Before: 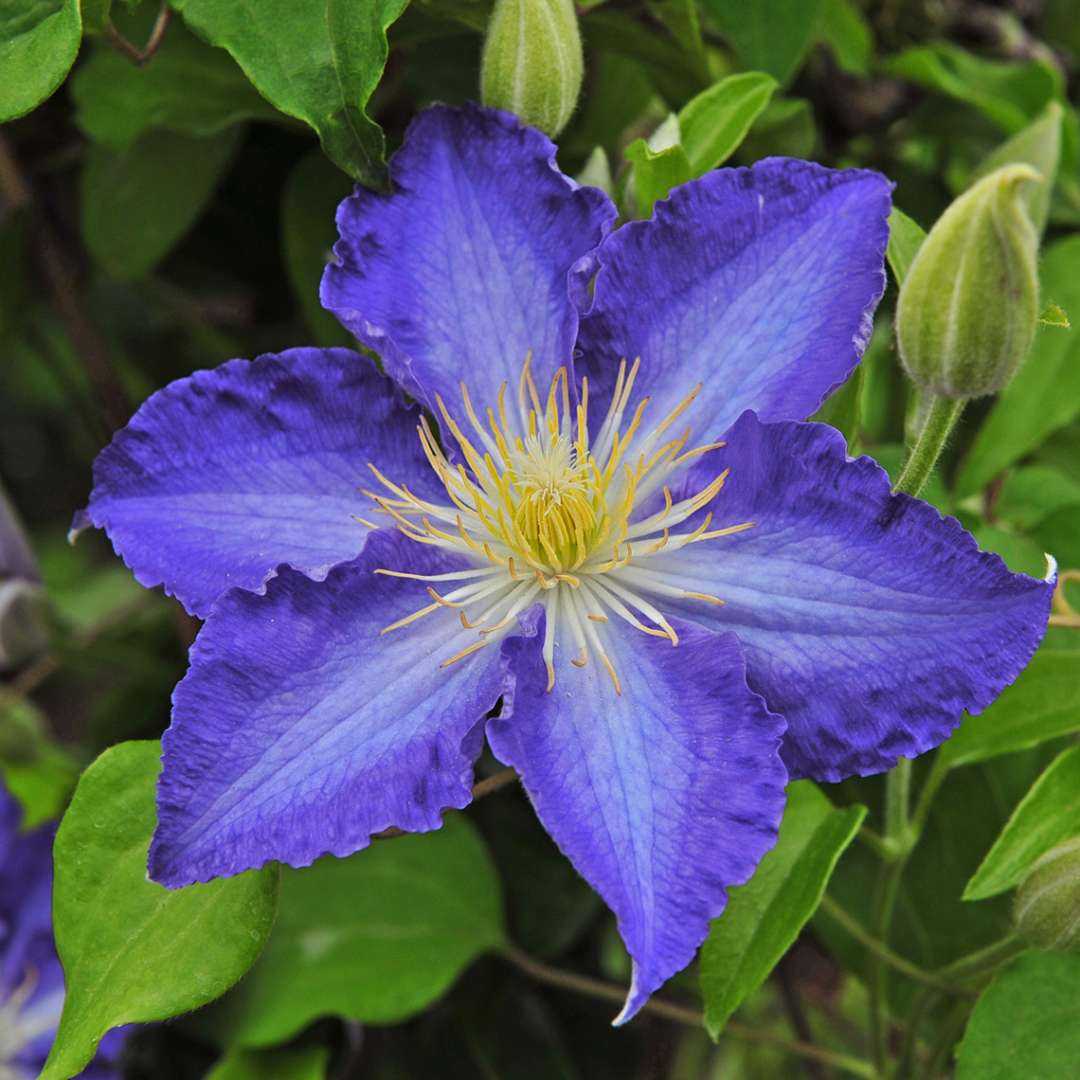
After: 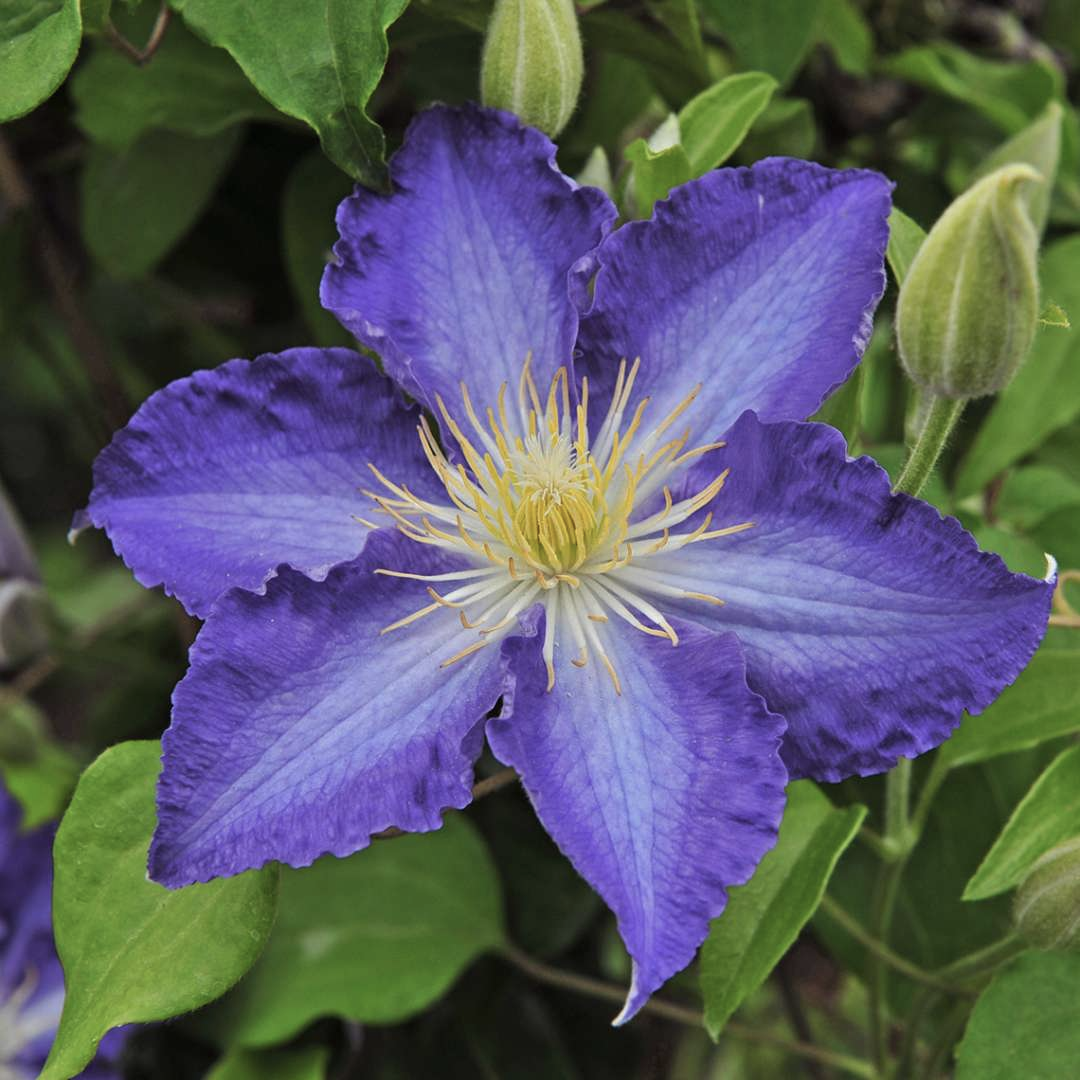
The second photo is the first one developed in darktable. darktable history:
color correction: highlights b* -0.005, saturation 0.783
tone equalizer: on, module defaults
